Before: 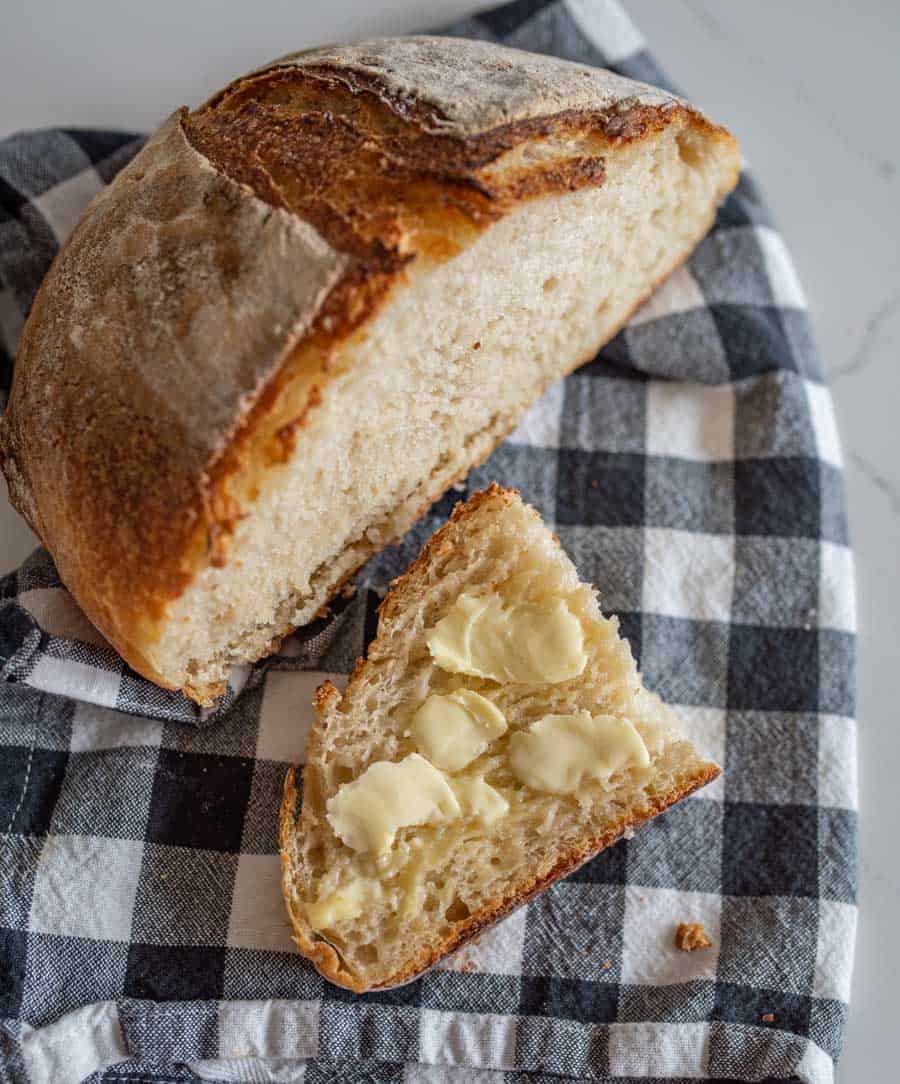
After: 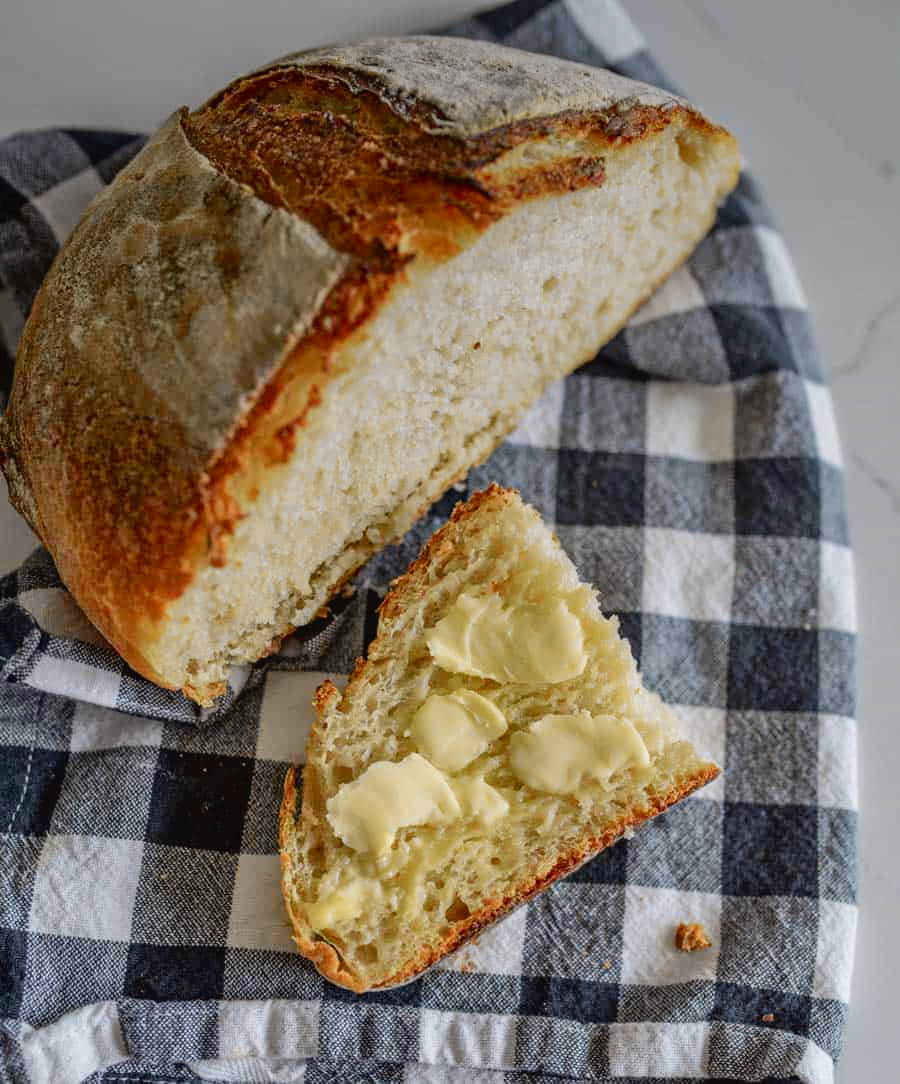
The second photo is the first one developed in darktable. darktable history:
tone curve: curves: ch0 [(0, 0.024) (0.049, 0.038) (0.176, 0.162) (0.311, 0.337) (0.416, 0.471) (0.565, 0.658) (0.817, 0.911) (1, 1)]; ch1 [(0, 0) (0.339, 0.358) (0.445, 0.439) (0.476, 0.47) (0.504, 0.504) (0.53, 0.511) (0.557, 0.558) (0.627, 0.664) (0.728, 0.786) (1, 1)]; ch2 [(0, 0) (0.327, 0.324) (0.417, 0.44) (0.46, 0.453) (0.502, 0.504) (0.526, 0.52) (0.549, 0.561) (0.619, 0.657) (0.76, 0.765) (1, 1)], color space Lab, independent channels, preserve colors none
tone equalizer: -8 EV 0.25 EV, -7 EV 0.417 EV, -6 EV 0.417 EV, -5 EV 0.25 EV, -3 EV -0.25 EV, -2 EV -0.417 EV, -1 EV -0.417 EV, +0 EV -0.25 EV, edges refinement/feathering 500, mask exposure compensation -1.57 EV, preserve details guided filter
graduated density: on, module defaults
